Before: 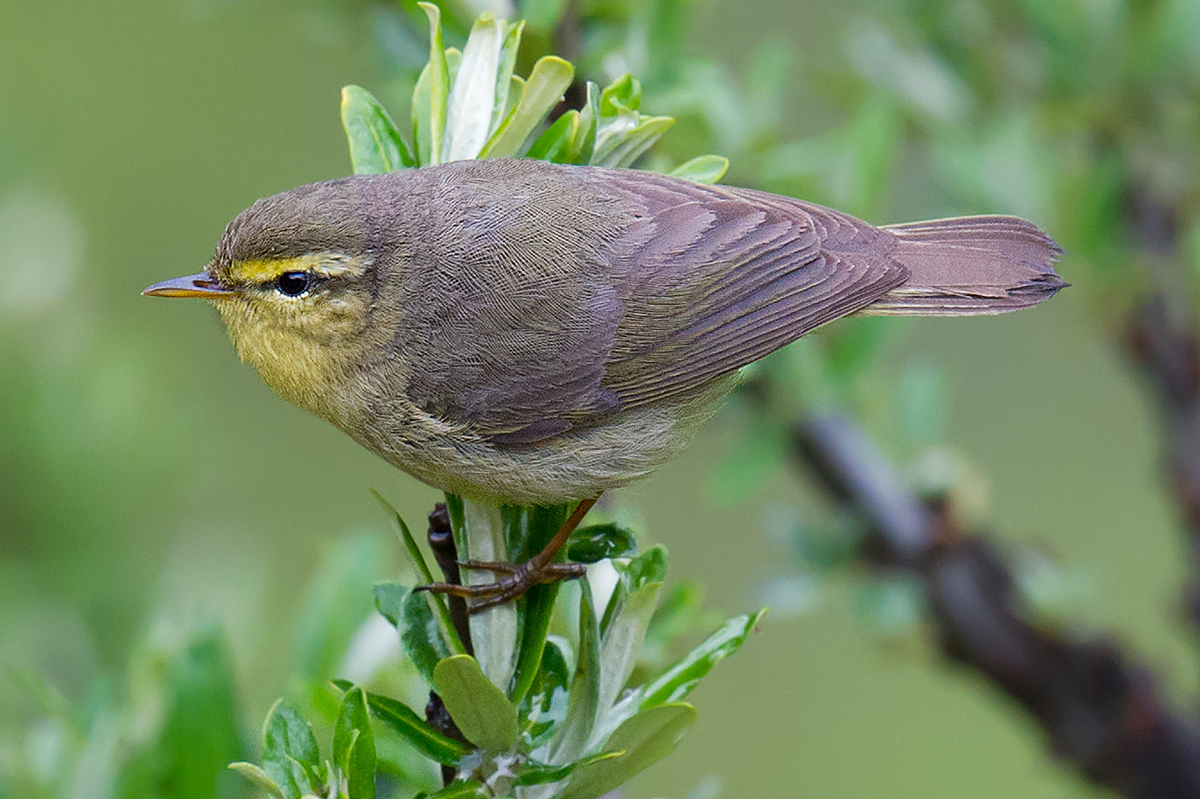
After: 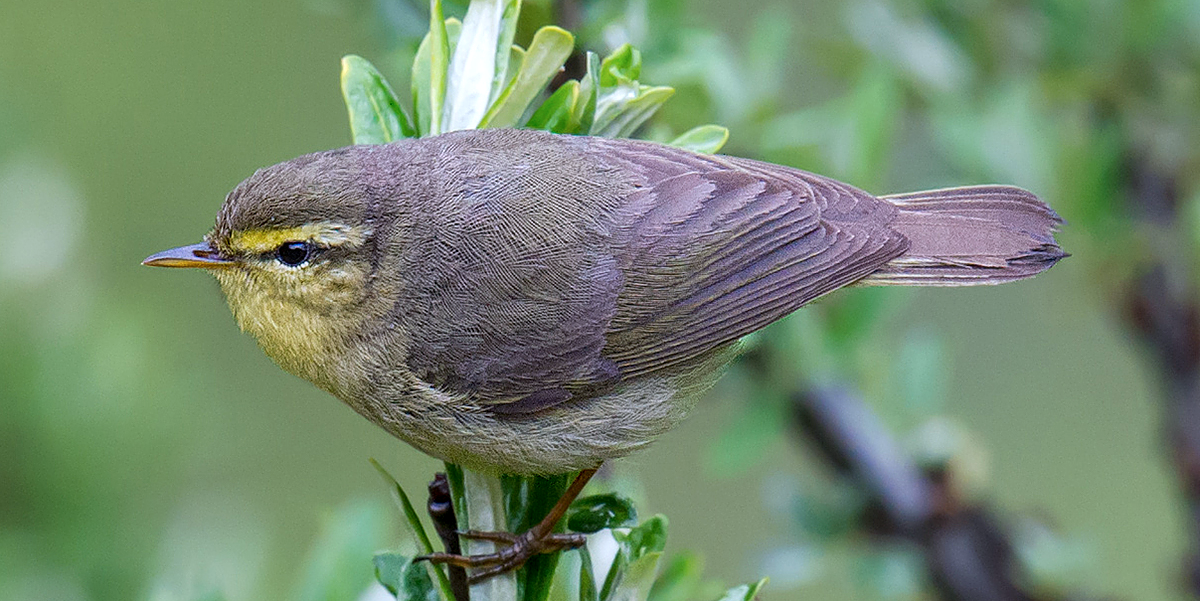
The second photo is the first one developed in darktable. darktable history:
local contrast: on, module defaults
crop: top 3.774%, bottom 21%
color calibration: illuminant as shot in camera, x 0.358, y 0.373, temperature 4628.91 K
